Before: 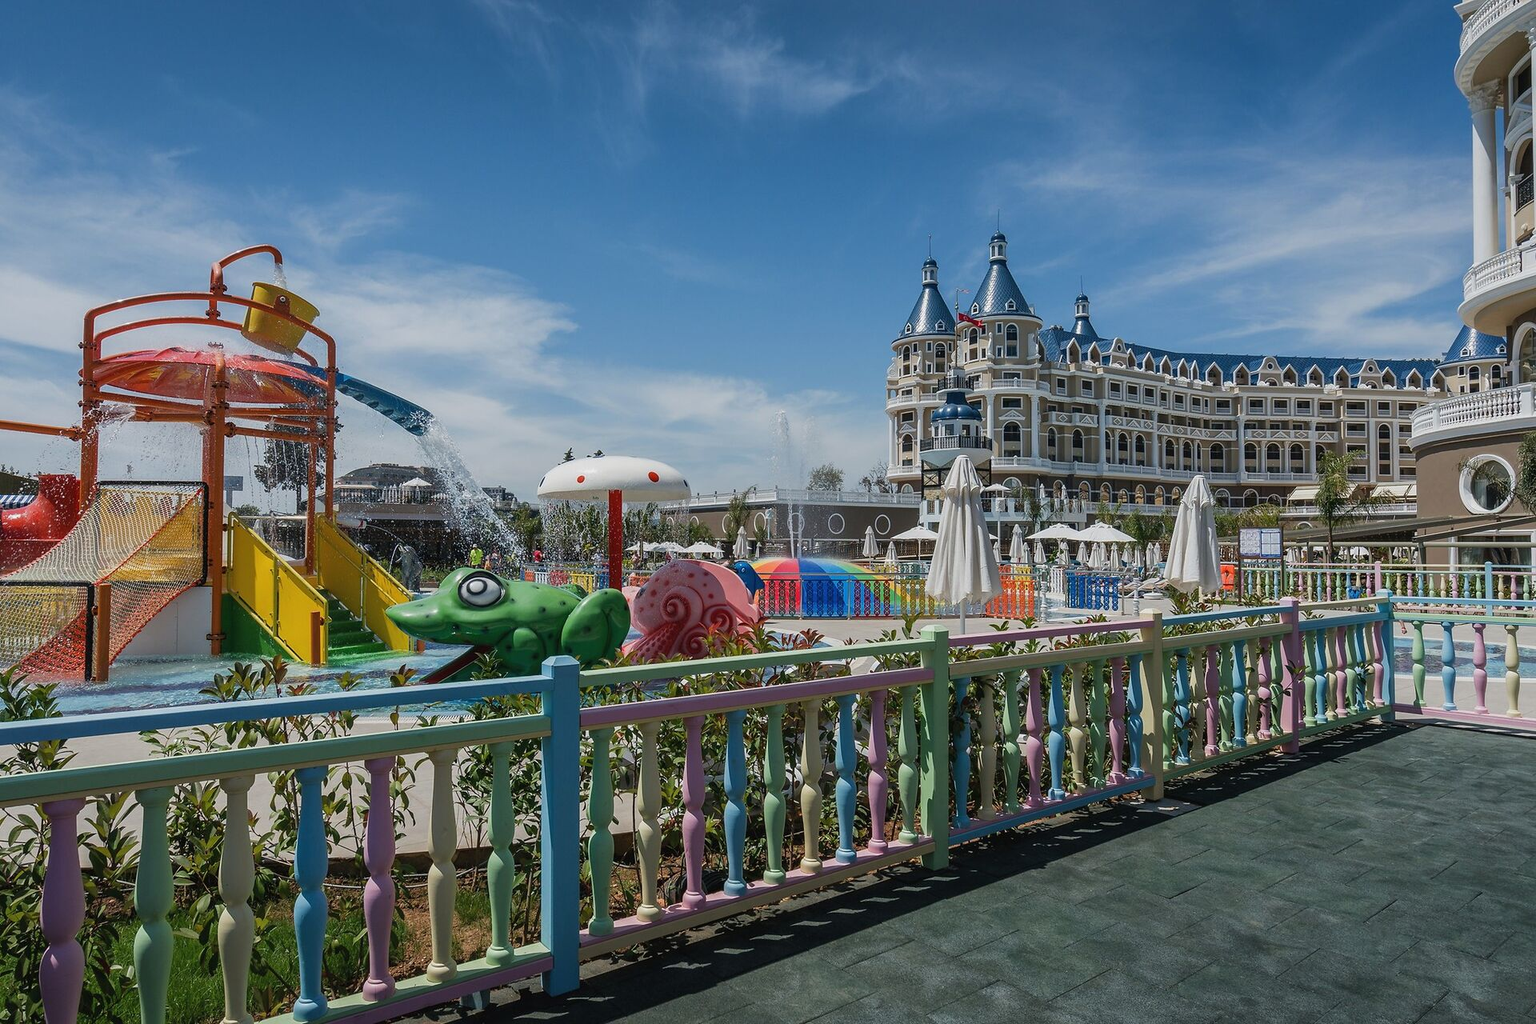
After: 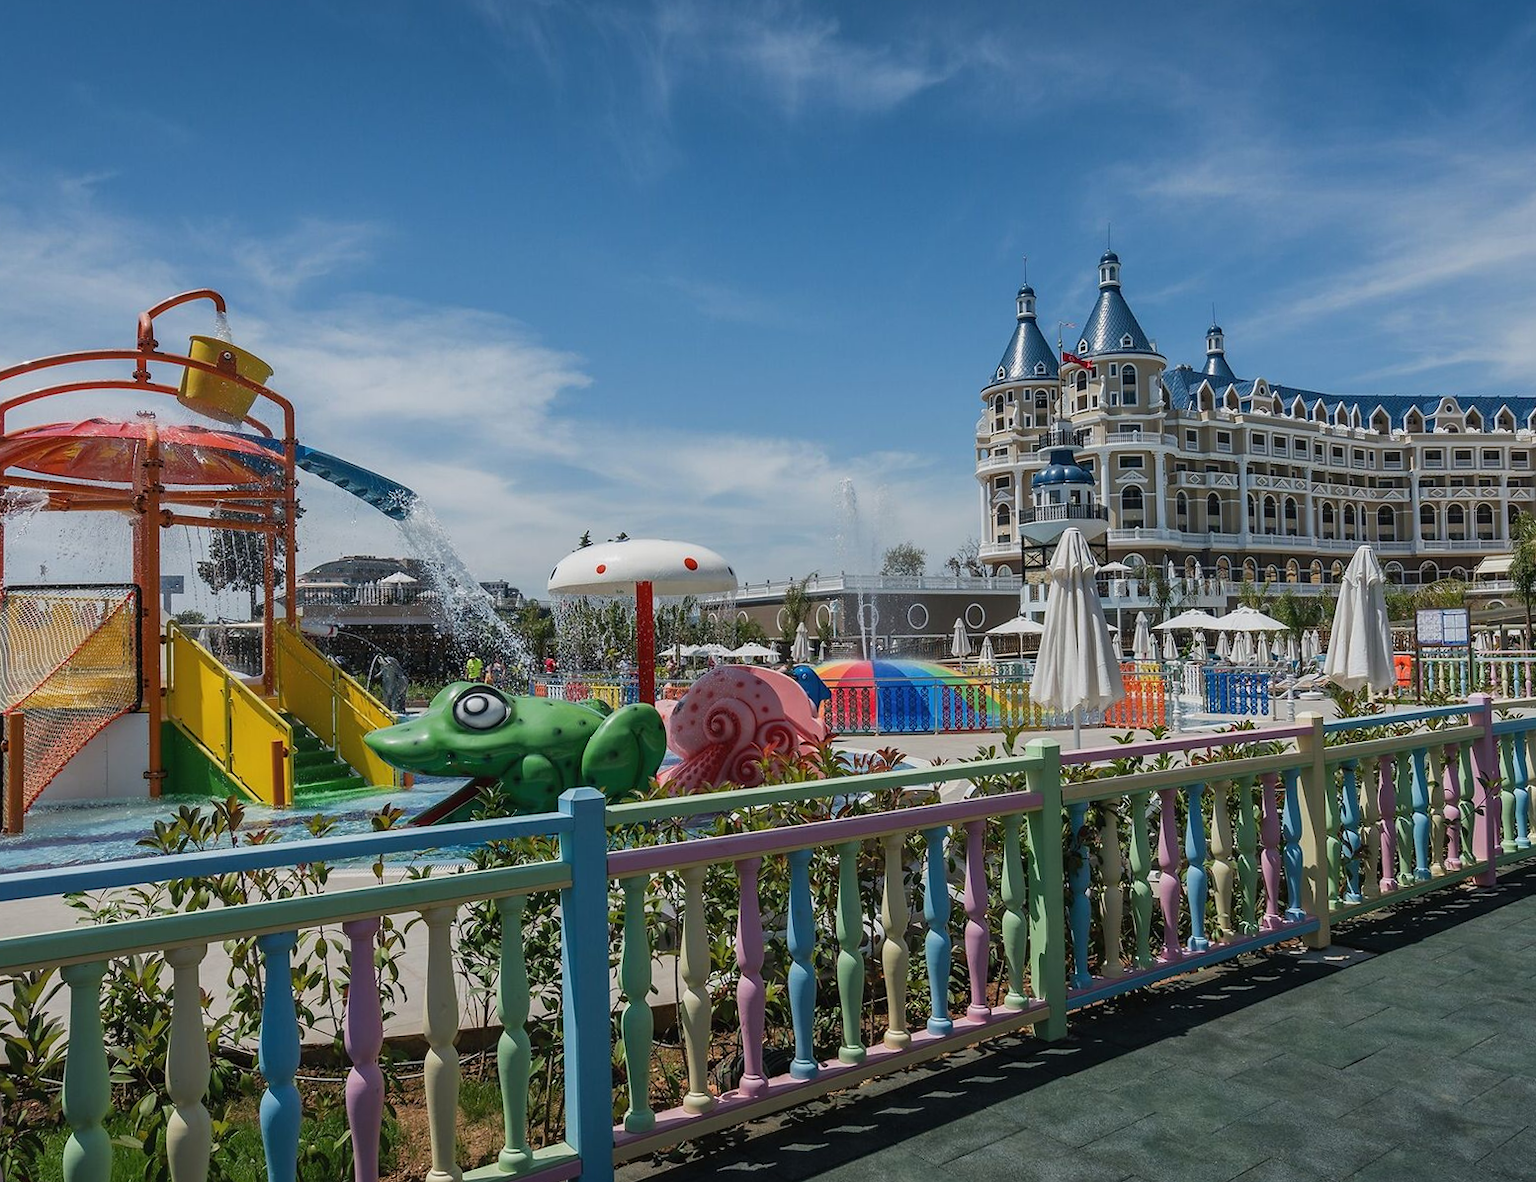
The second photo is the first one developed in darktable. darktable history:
crop and rotate: angle 1.4°, left 4.532%, top 0.576%, right 11.536%, bottom 2.553%
